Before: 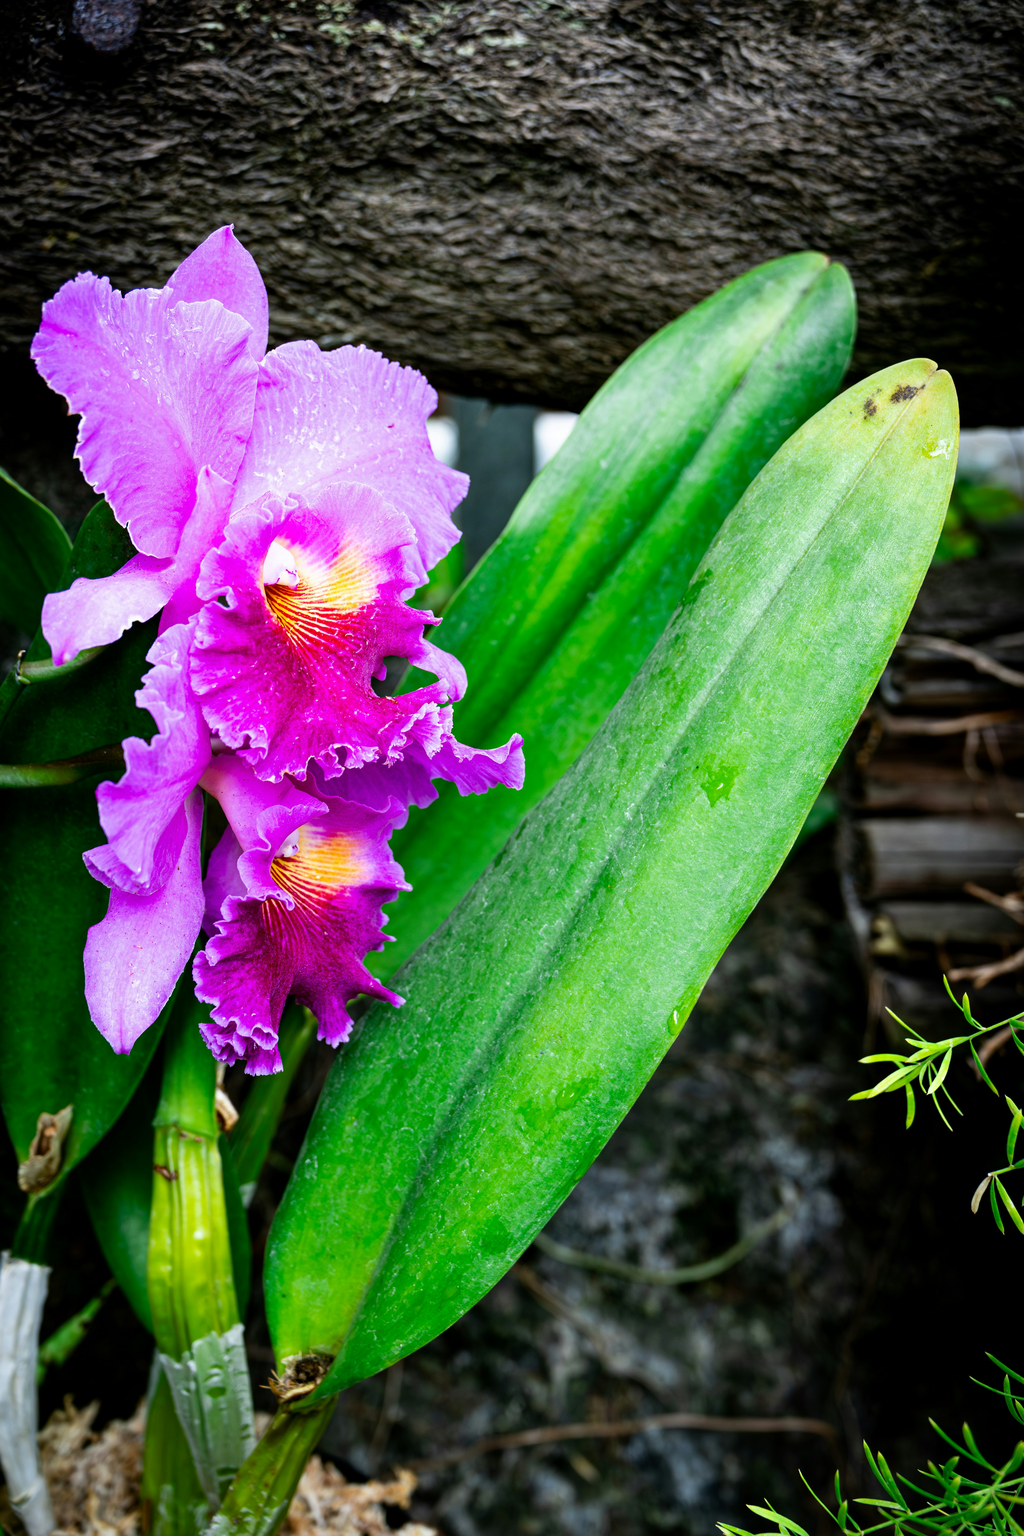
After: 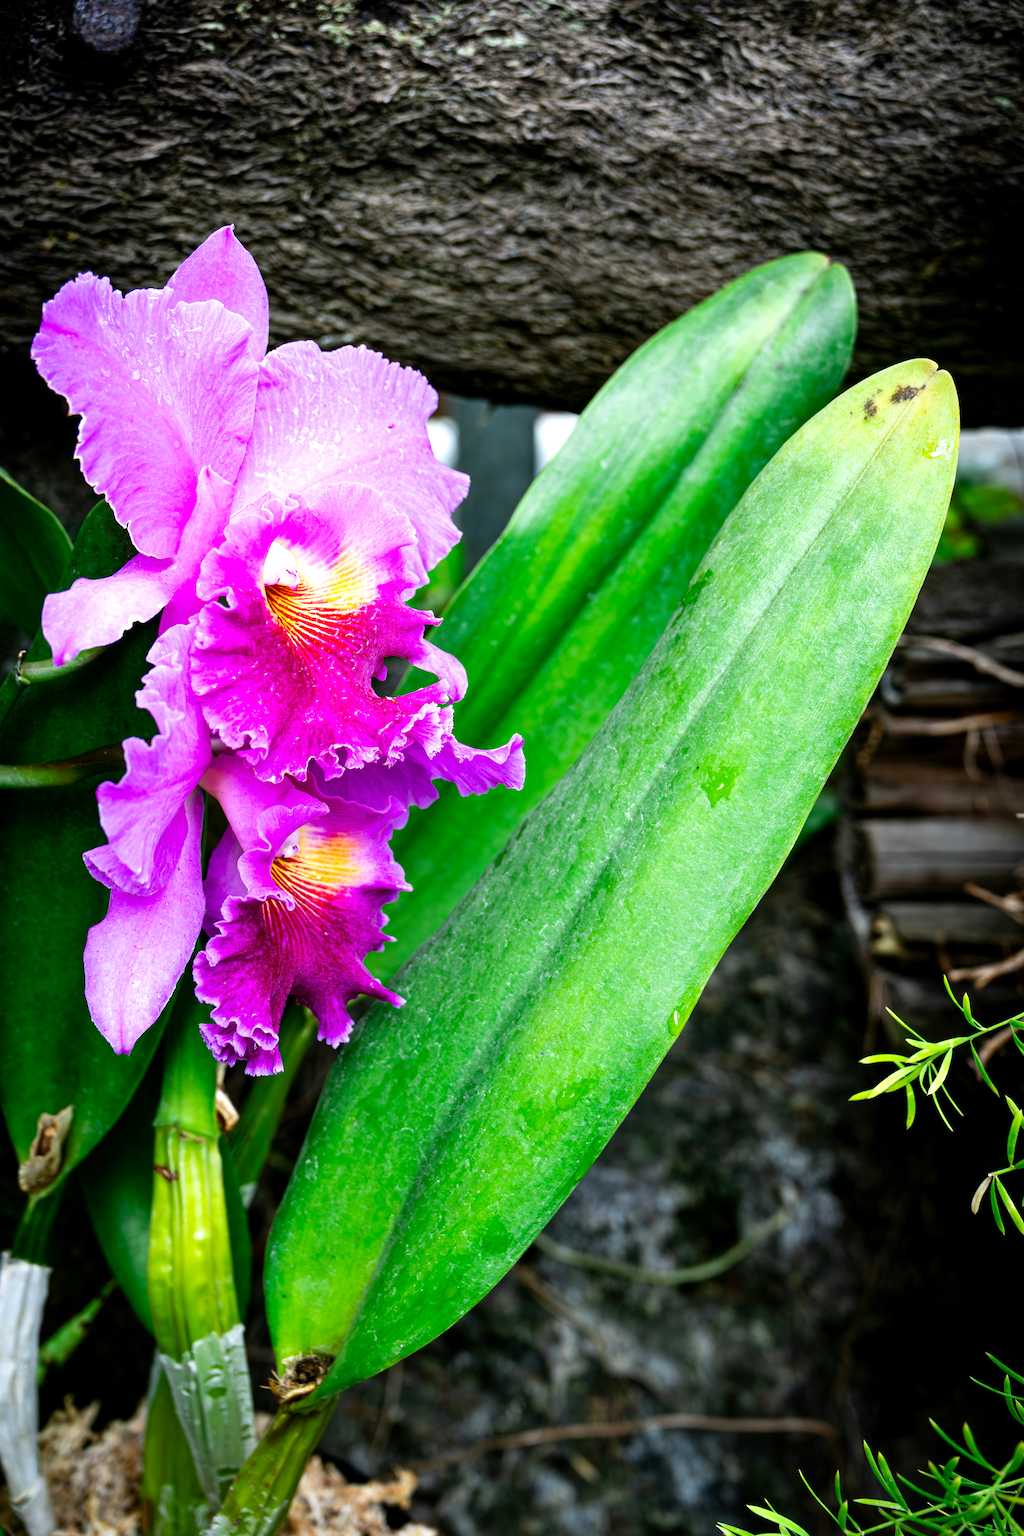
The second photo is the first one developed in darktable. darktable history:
exposure: exposure 0.291 EV, compensate highlight preservation false
